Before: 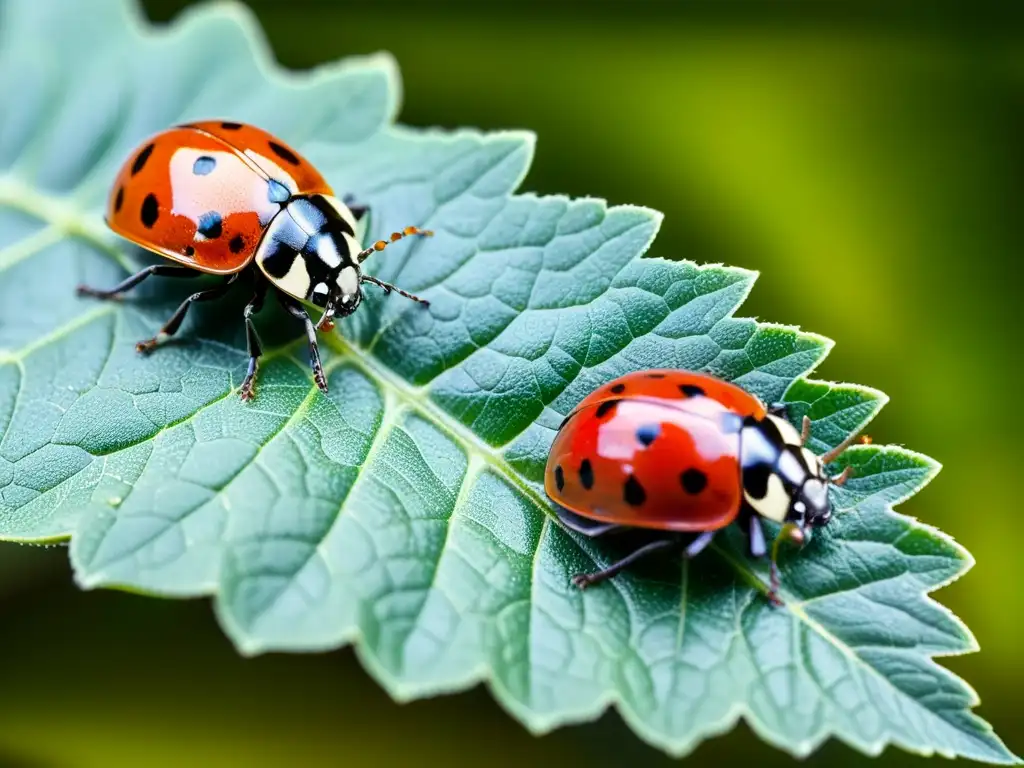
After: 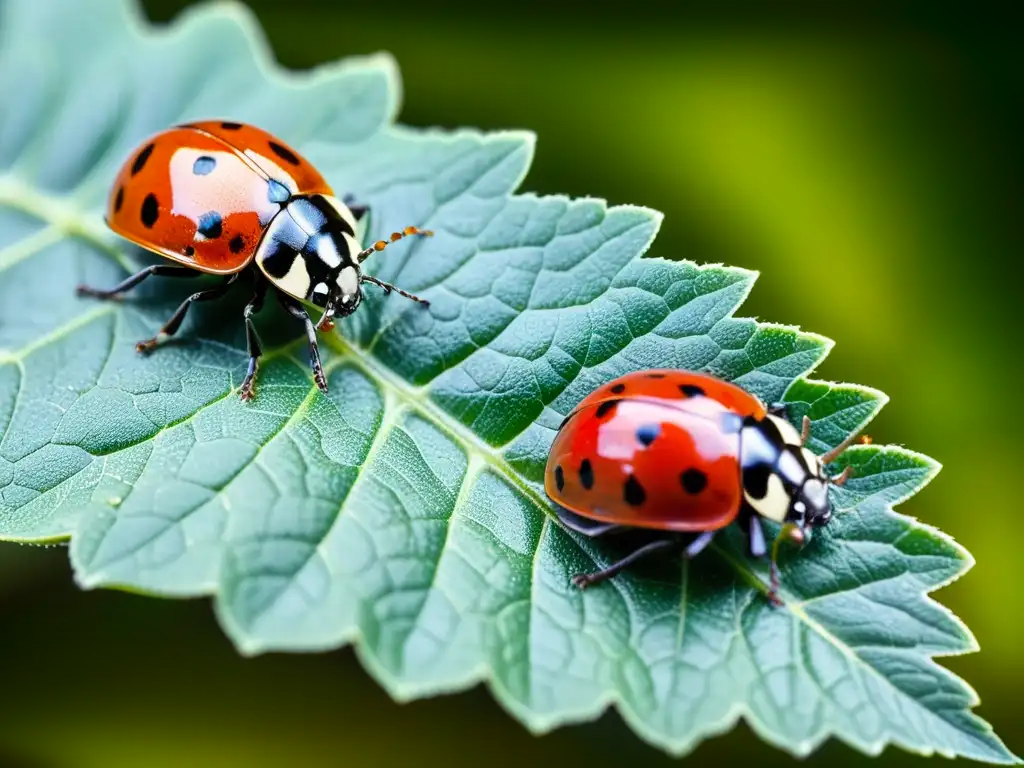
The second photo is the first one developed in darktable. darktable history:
shadows and highlights: shadows -88.03, highlights -35.45, shadows color adjustment 99.15%, highlights color adjustment 0%, soften with gaussian
fill light: on, module defaults
